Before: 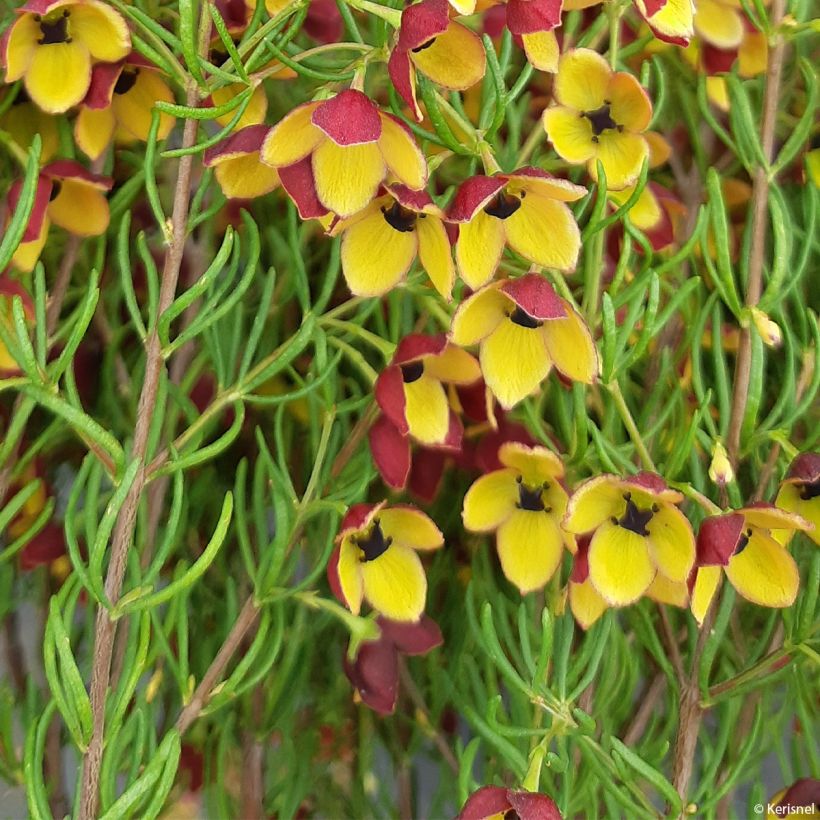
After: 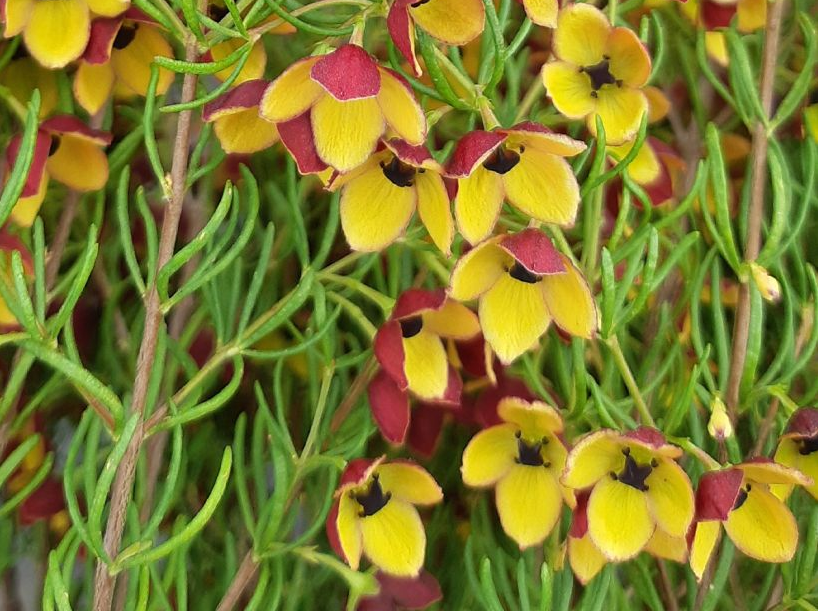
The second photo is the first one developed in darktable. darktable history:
crop: left 0.225%, top 5.529%, bottom 19.932%
